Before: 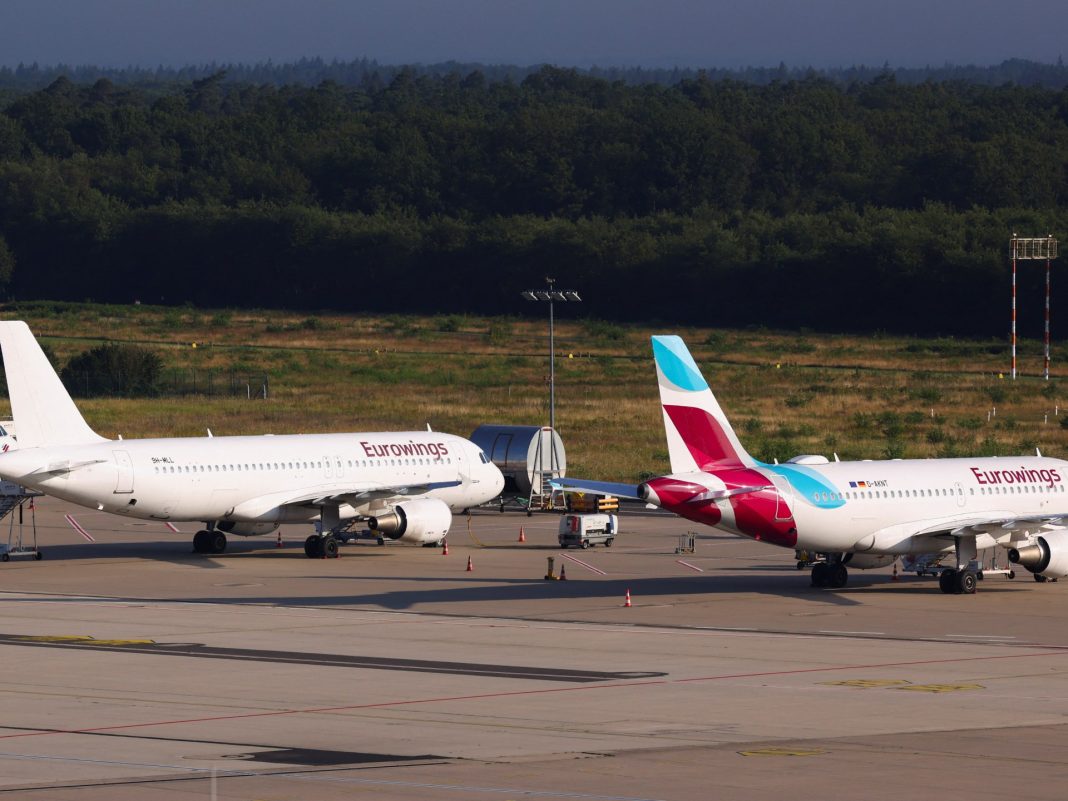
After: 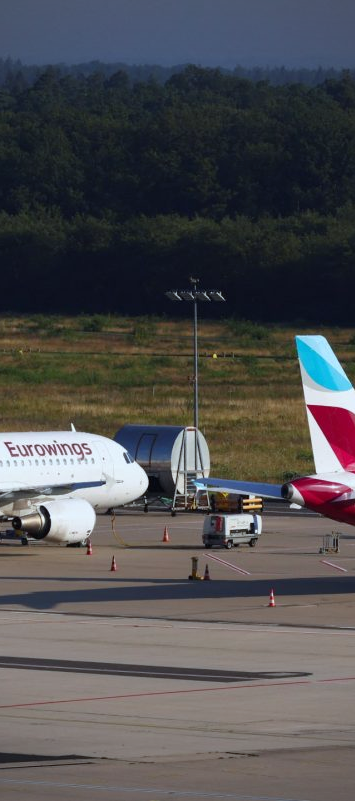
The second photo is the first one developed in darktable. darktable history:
crop: left 33.36%, right 33.36%
white balance: red 0.925, blue 1.046
vignetting: on, module defaults
